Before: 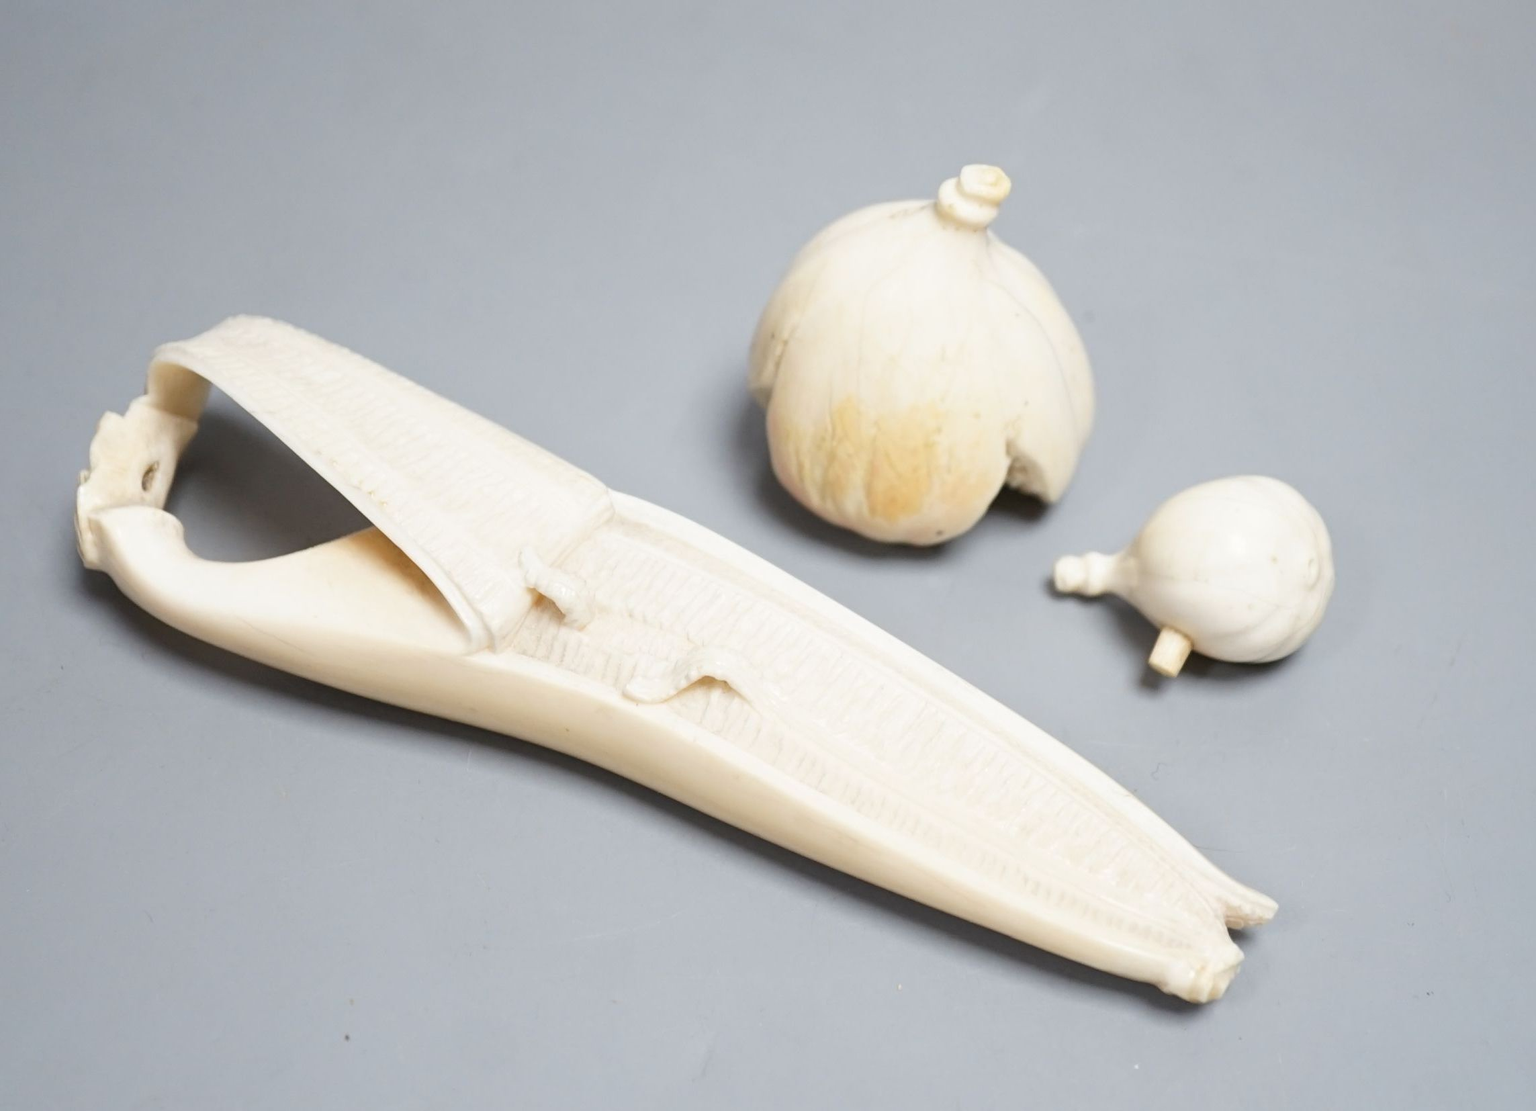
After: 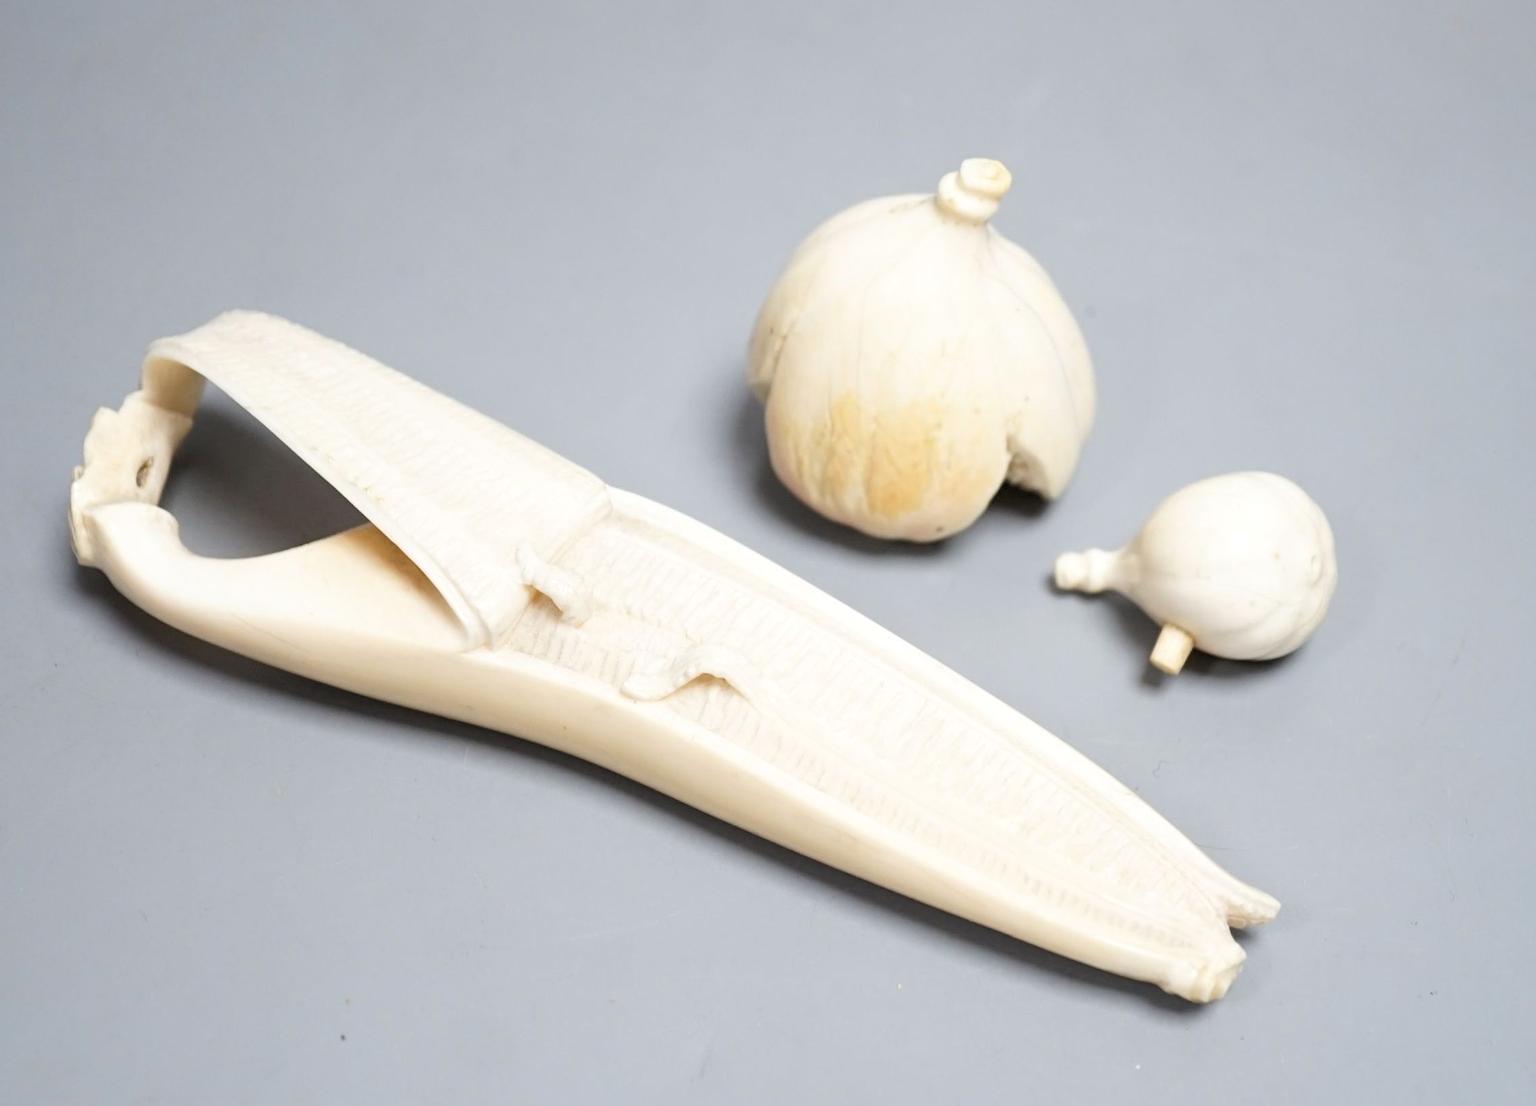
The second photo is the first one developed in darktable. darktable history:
levels: levels [0.073, 0.497, 0.972]
crop: left 0.48%, top 0.695%, right 0.182%, bottom 0.376%
